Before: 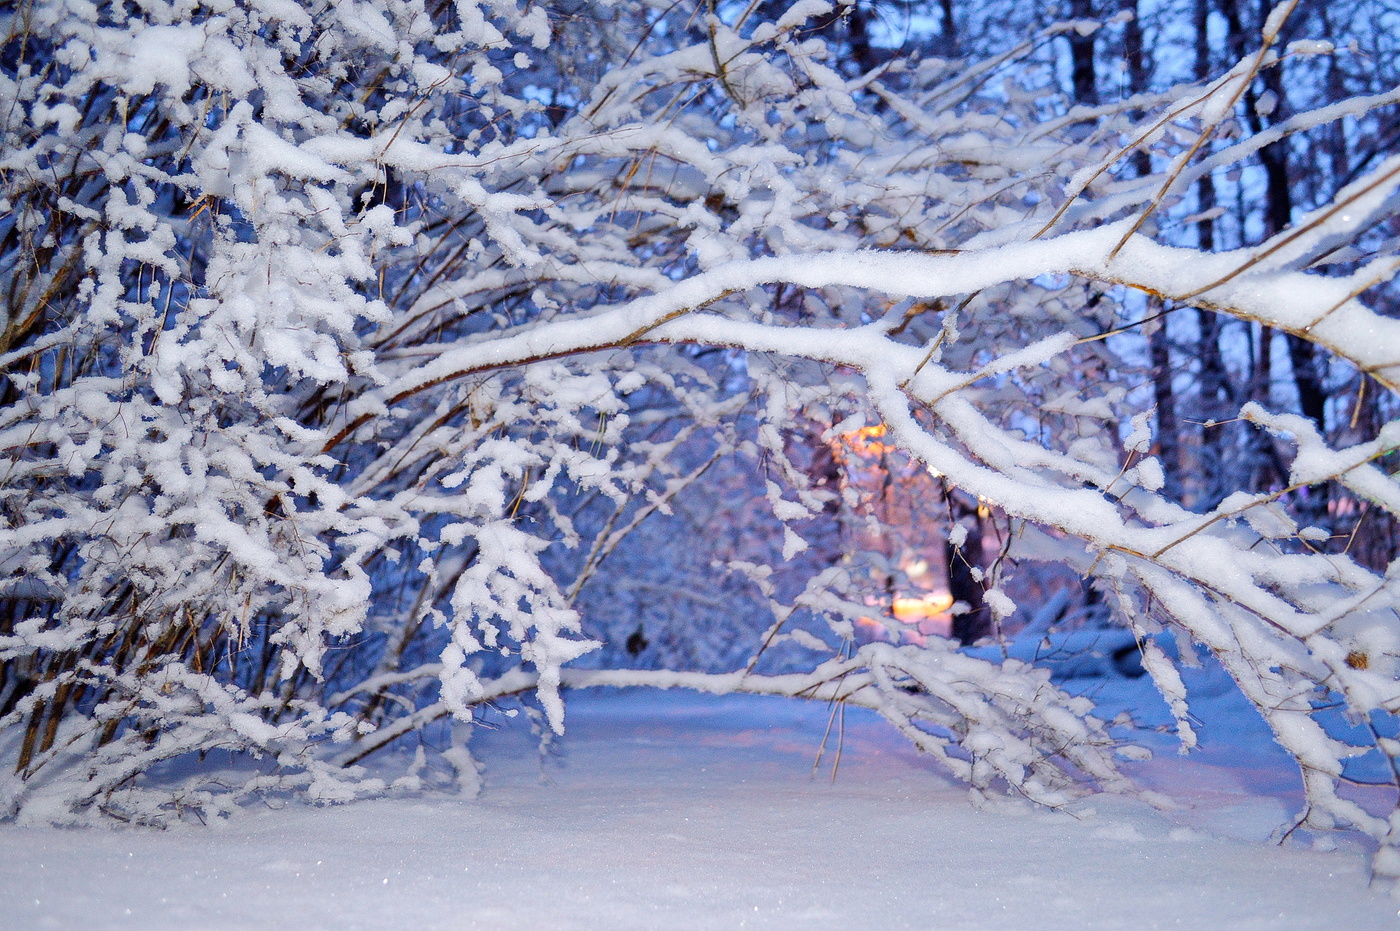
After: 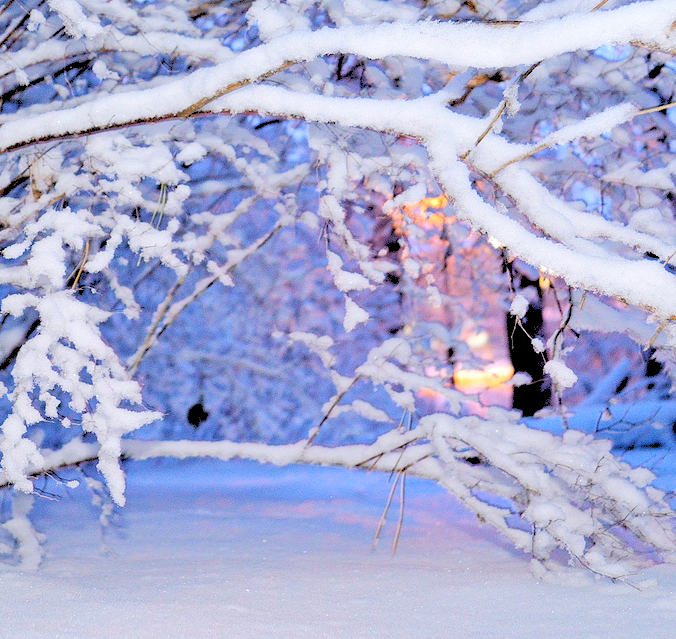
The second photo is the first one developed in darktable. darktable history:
tone equalizer: on, module defaults
crop: left 31.379%, top 24.658%, right 20.326%, bottom 6.628%
rgb levels: levels [[0.027, 0.429, 0.996], [0, 0.5, 1], [0, 0.5, 1]]
